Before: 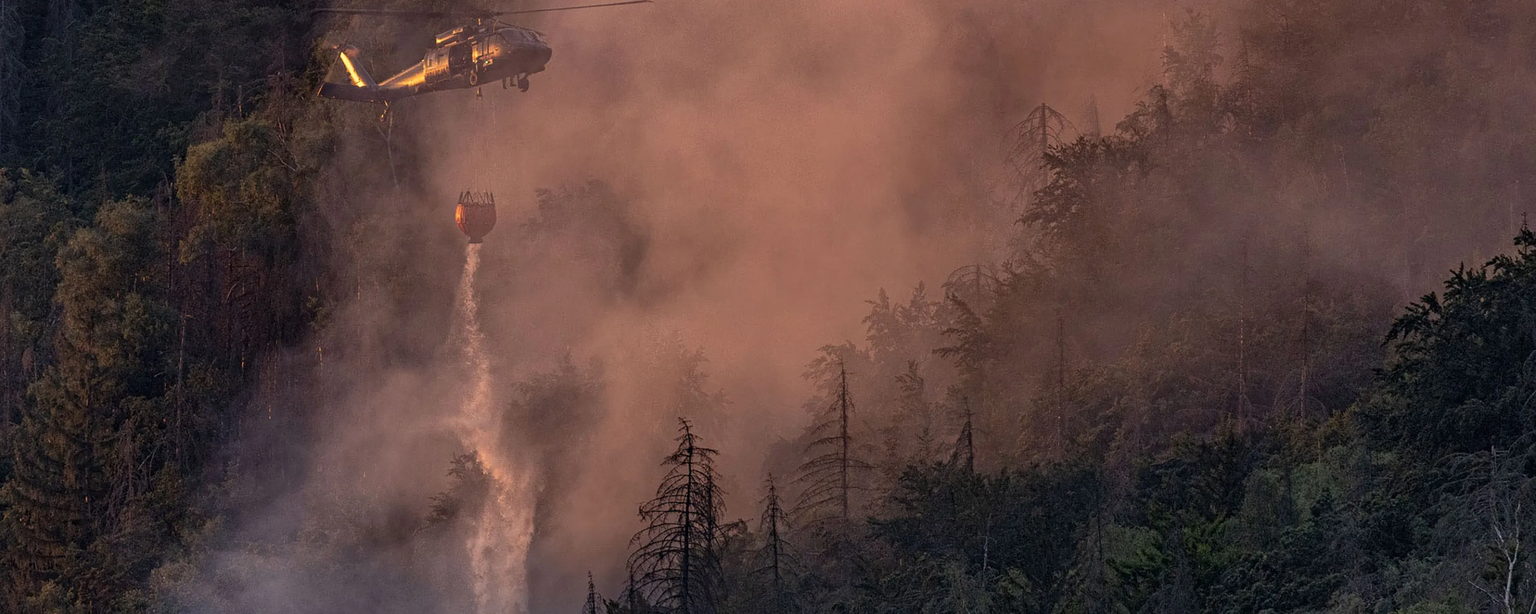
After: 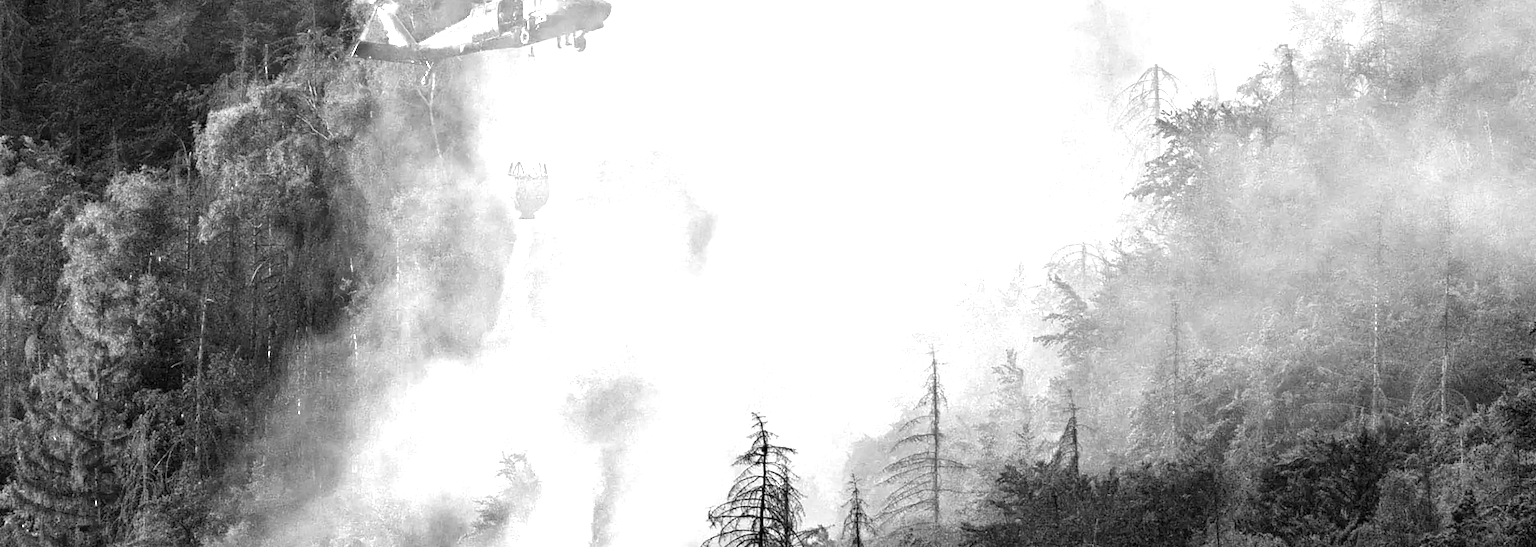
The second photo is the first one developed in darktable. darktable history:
white balance: red 4.26, blue 1.802
monochrome: a 79.32, b 81.83, size 1.1
crop: top 7.49%, right 9.717%, bottom 11.943%
